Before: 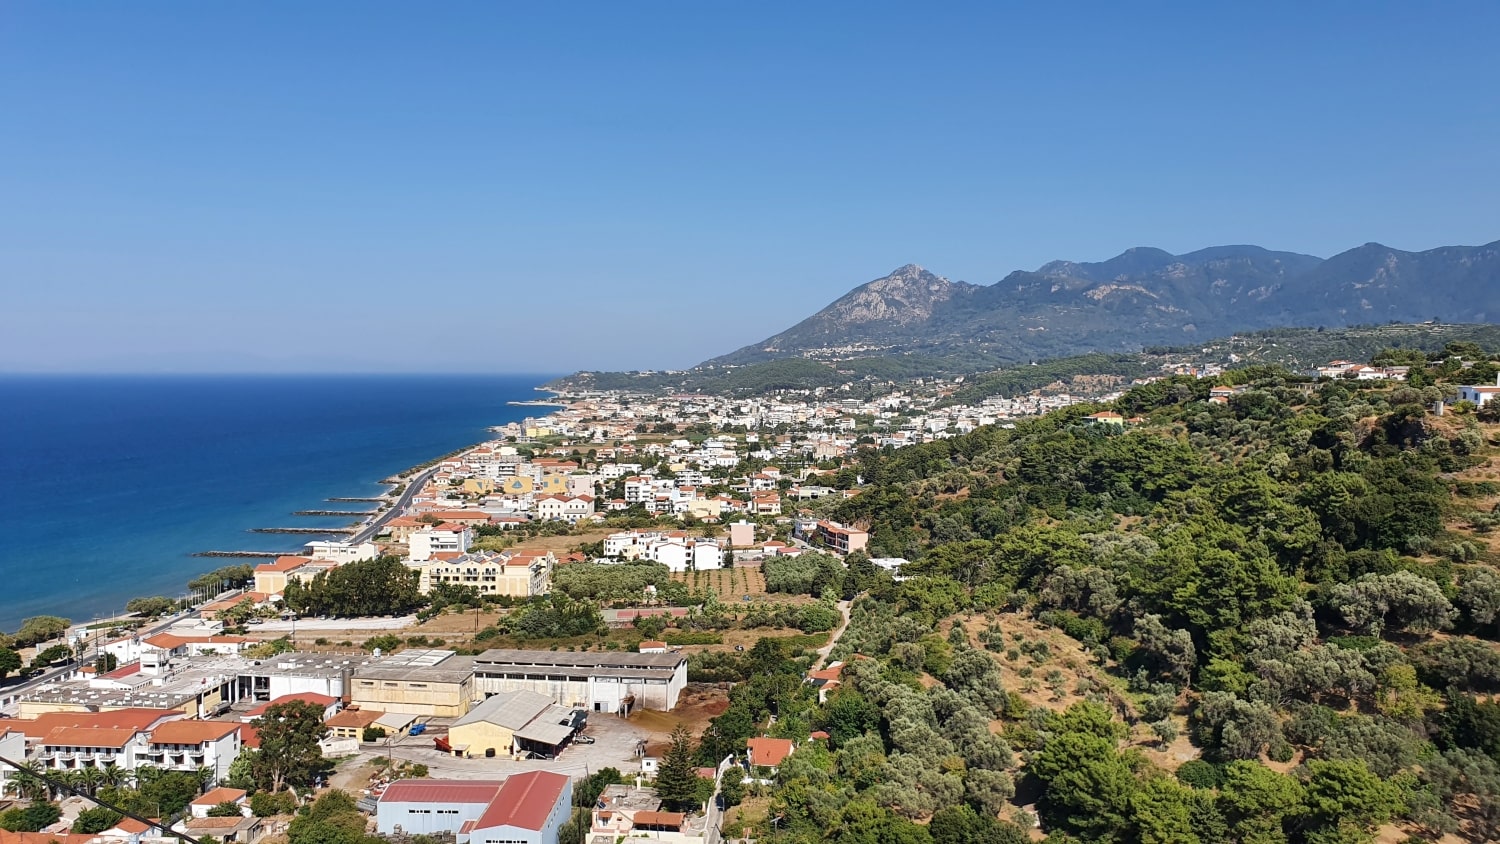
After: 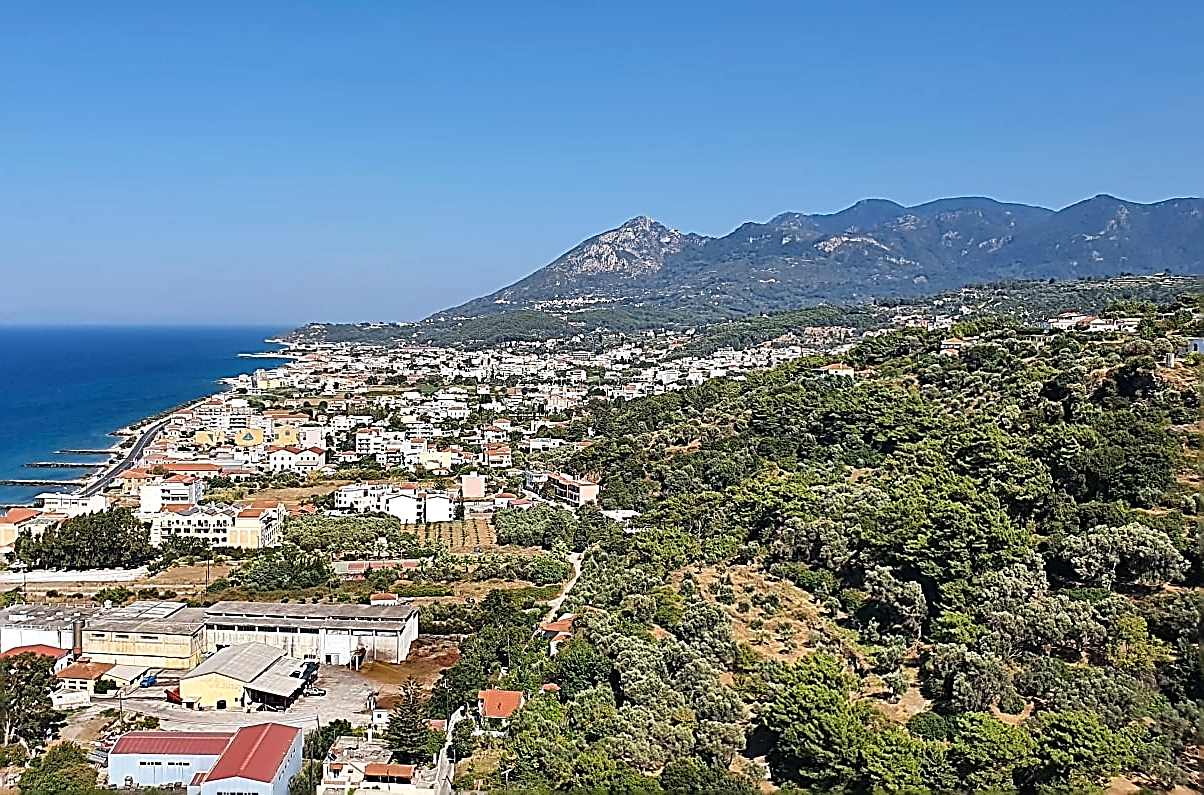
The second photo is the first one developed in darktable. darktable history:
haze removal: compatibility mode true, adaptive false
crop and rotate: left 17.959%, top 5.771%, right 1.742%
sharpen: amount 1.861
exposure: exposure 0.128 EV, compensate highlight preservation false
